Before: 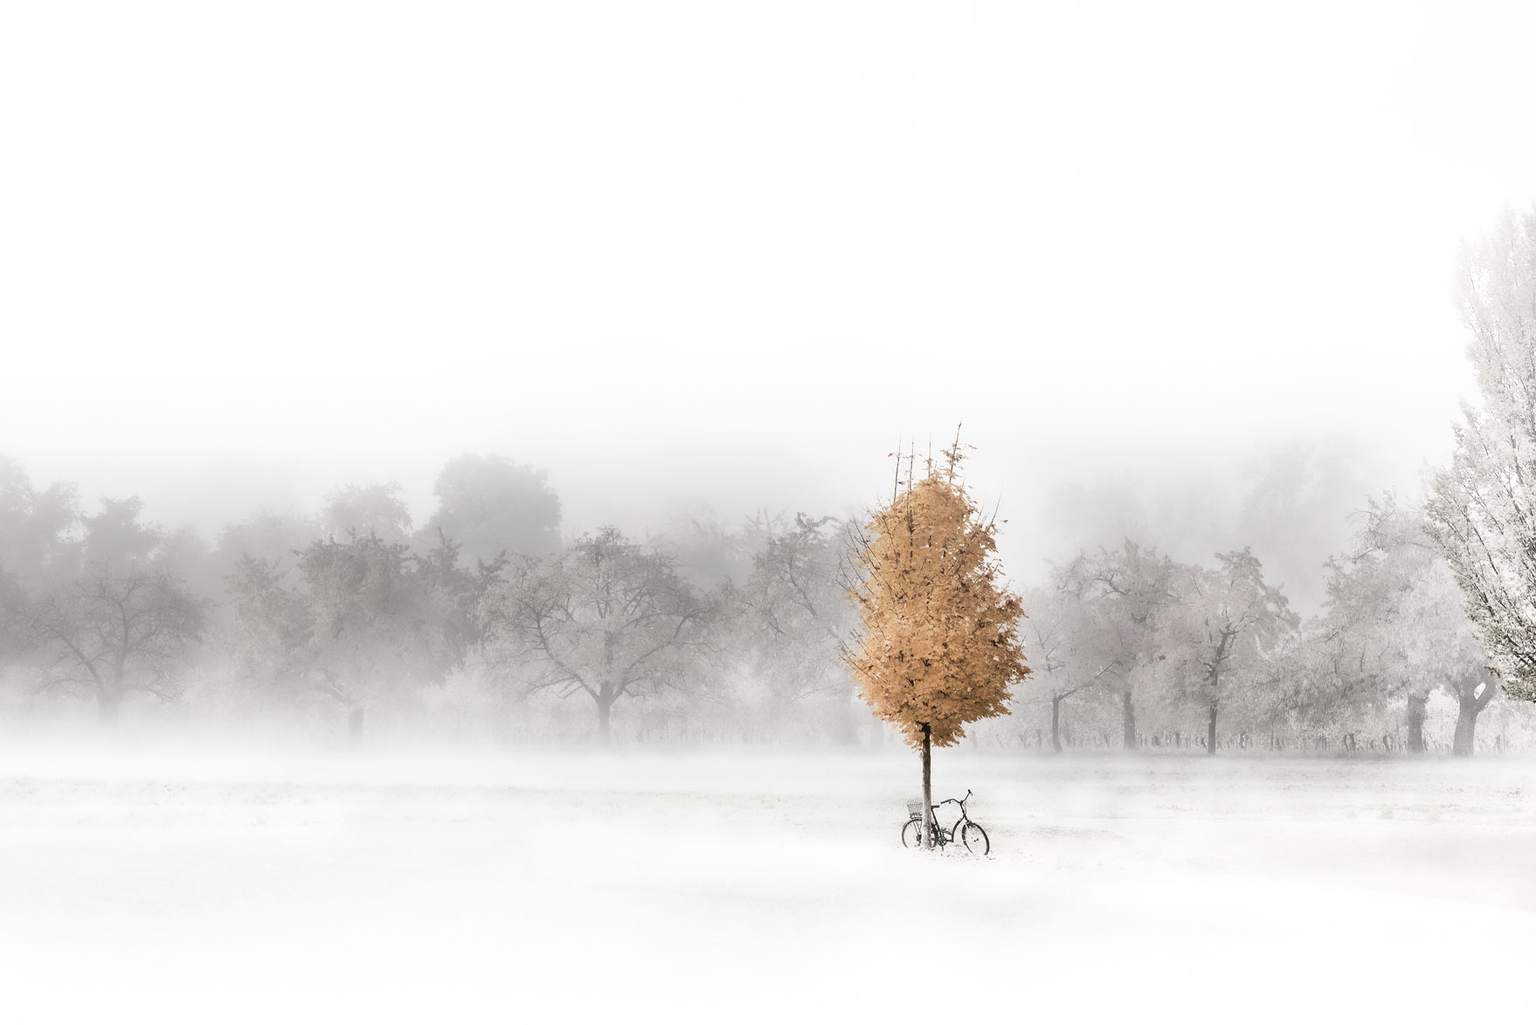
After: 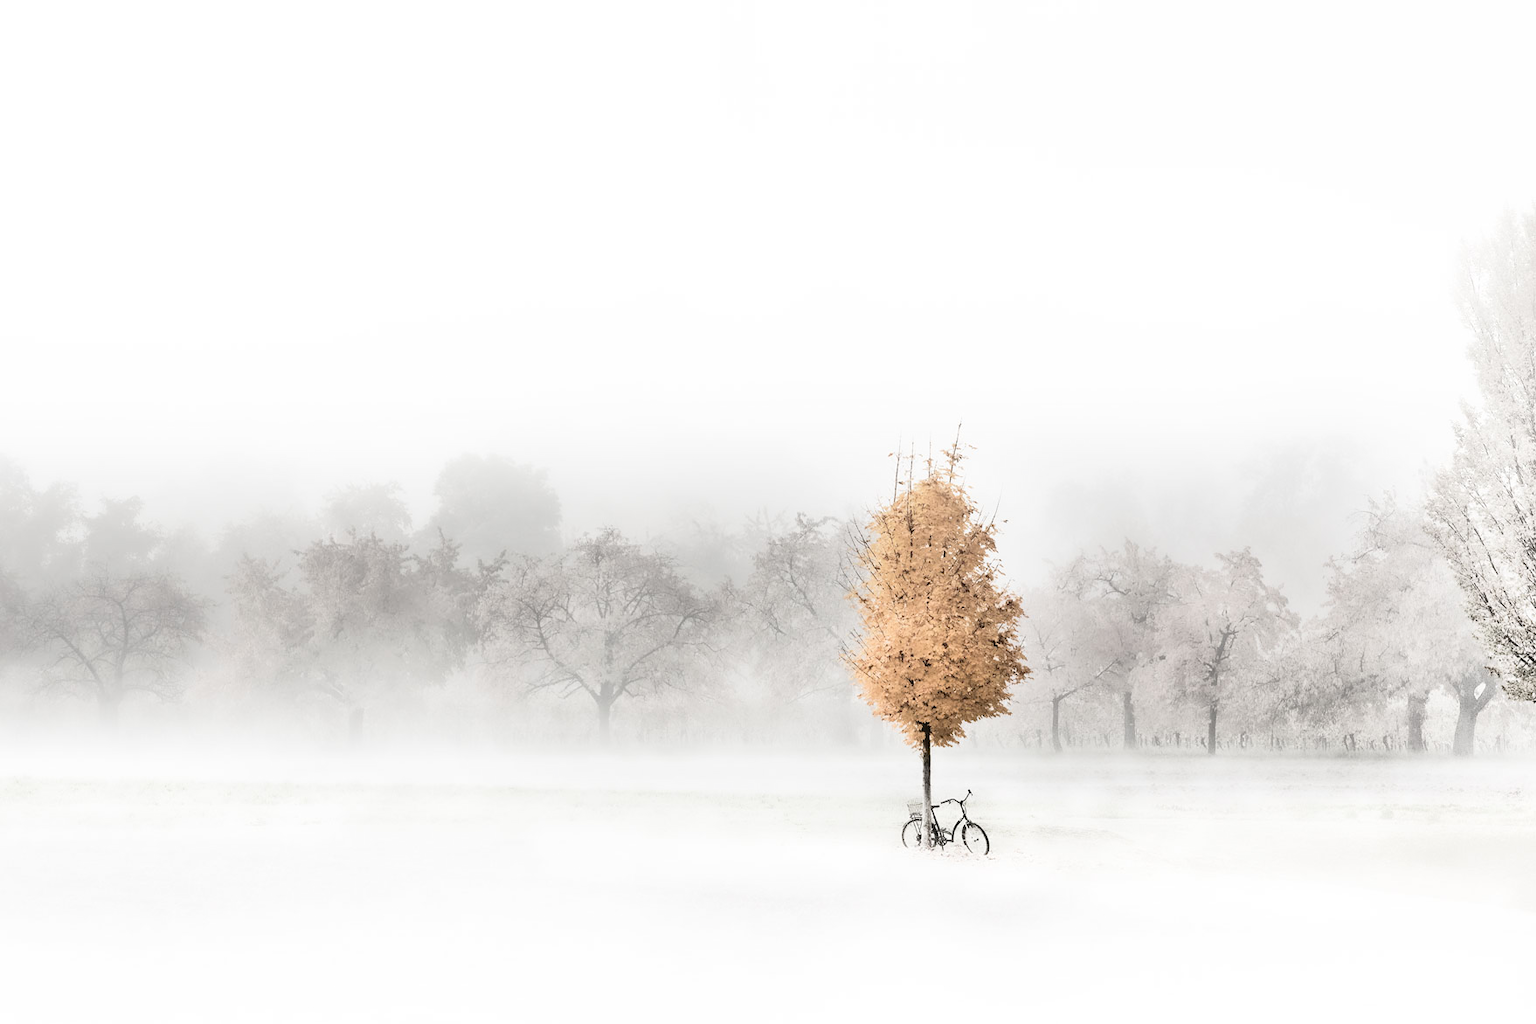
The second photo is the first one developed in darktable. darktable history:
tone curve: curves: ch0 [(0, 0) (0.003, 0.024) (0.011, 0.032) (0.025, 0.041) (0.044, 0.054) (0.069, 0.069) (0.1, 0.09) (0.136, 0.116) (0.177, 0.162) (0.224, 0.213) (0.277, 0.278) (0.335, 0.359) (0.399, 0.447) (0.468, 0.543) (0.543, 0.621) (0.623, 0.717) (0.709, 0.807) (0.801, 0.876) (0.898, 0.934) (1, 1)], color space Lab, independent channels, preserve colors none
